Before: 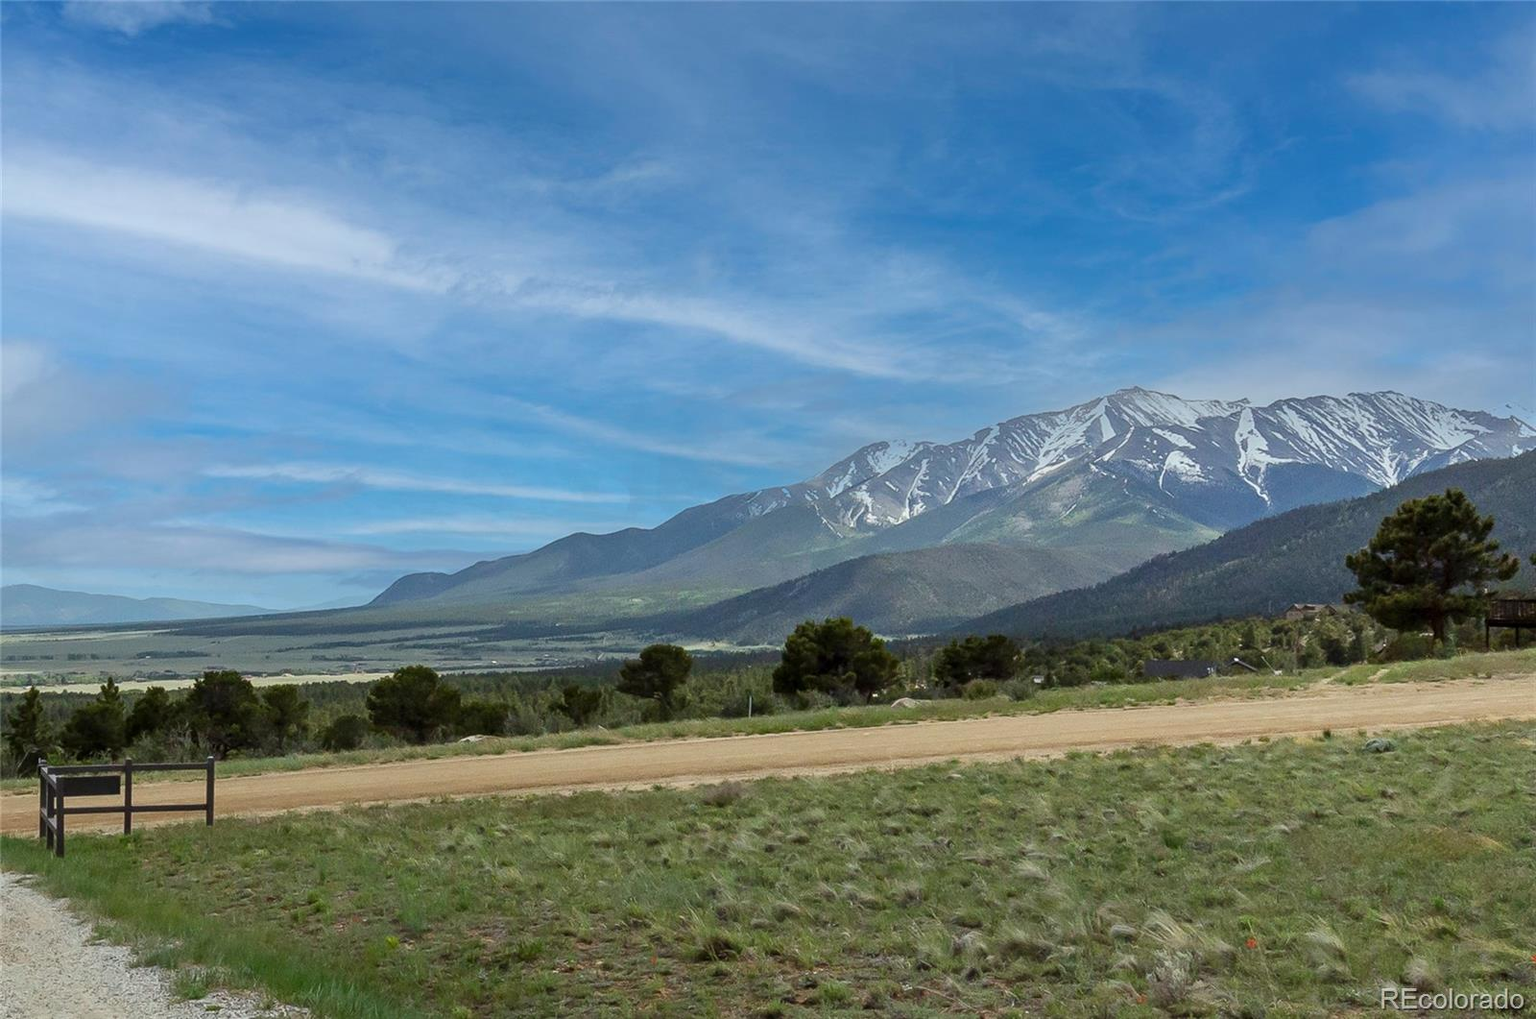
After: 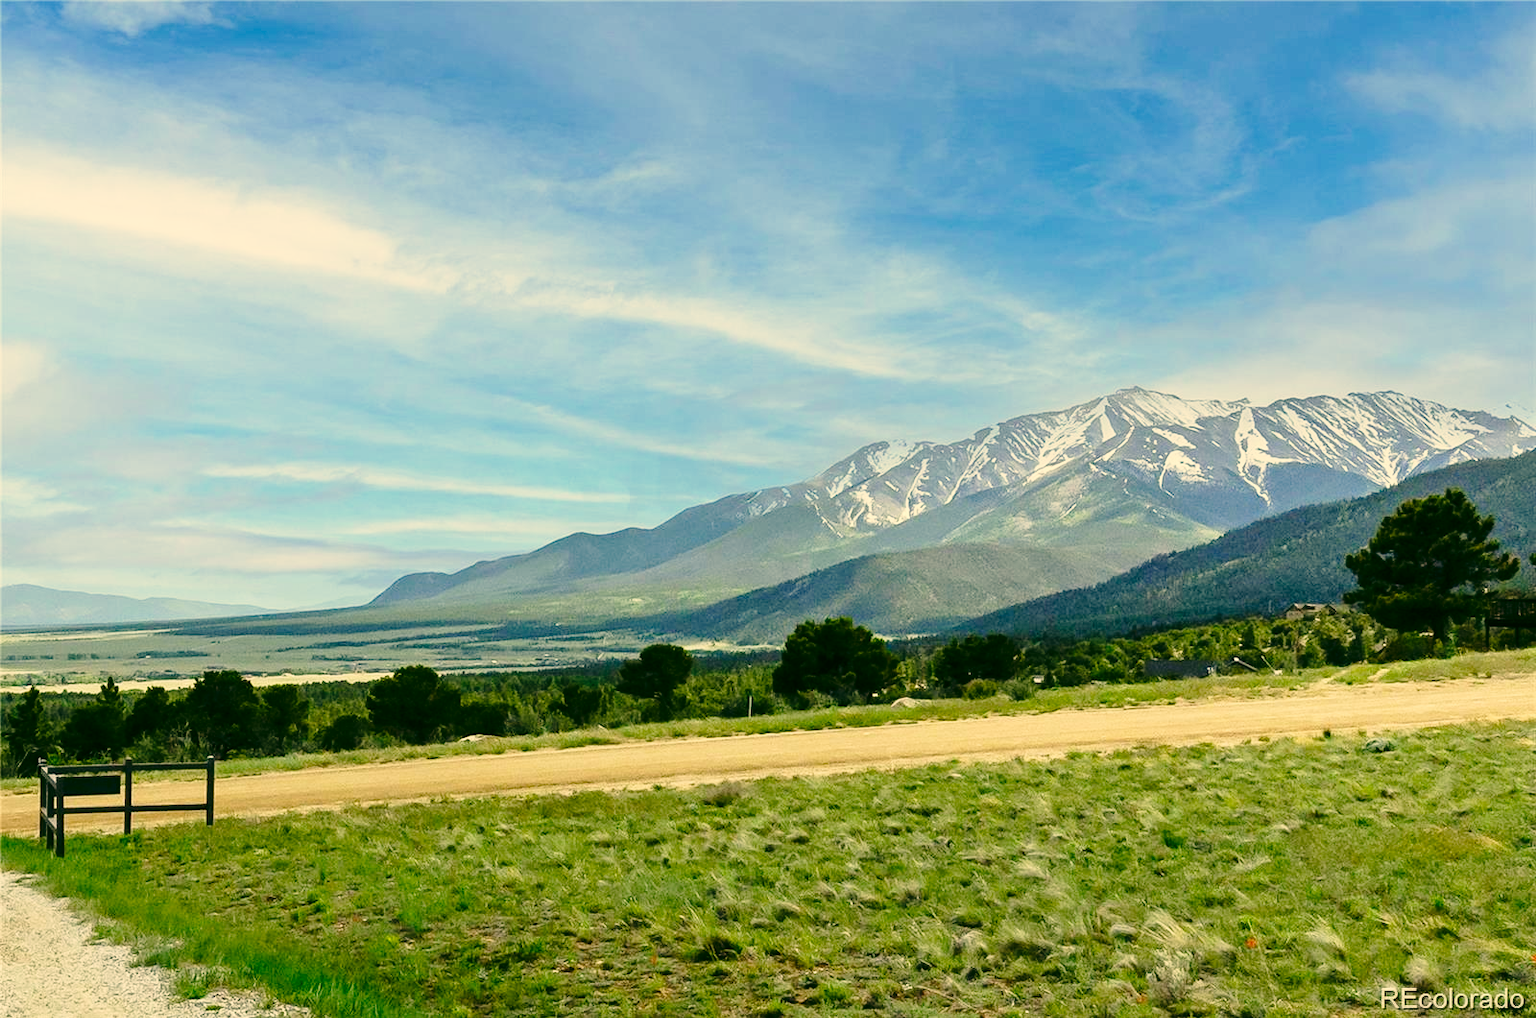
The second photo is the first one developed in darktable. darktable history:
base curve: curves: ch0 [(0, 0) (0.04, 0.03) (0.133, 0.232) (0.448, 0.748) (0.843, 0.968) (1, 1)], preserve colors none
color correction: highlights a* 5.3, highlights b* 24.26, shadows a* -15.58, shadows b* 4.02
